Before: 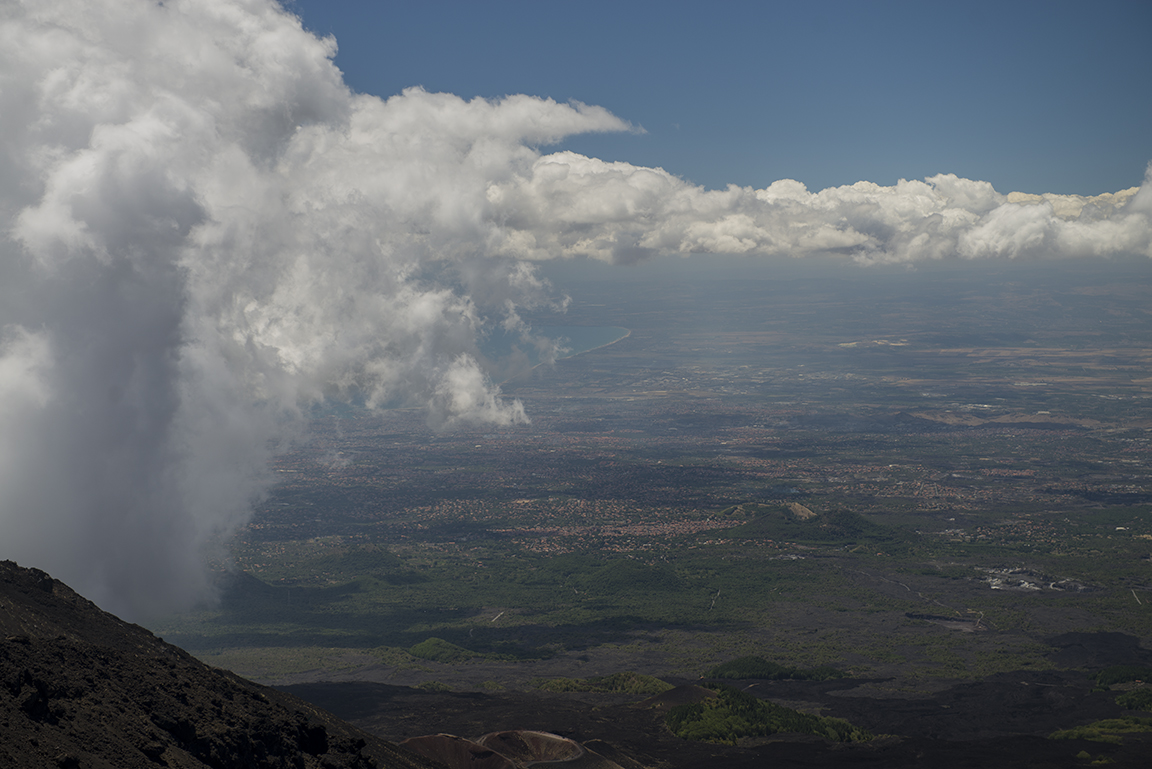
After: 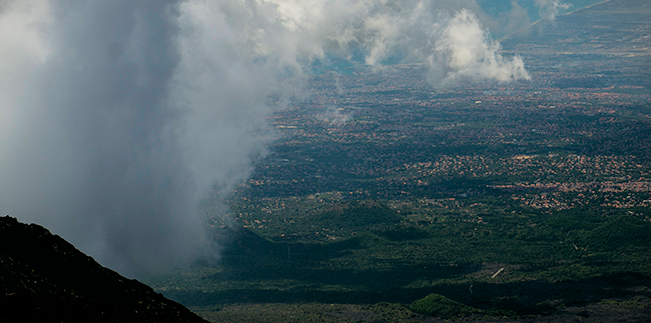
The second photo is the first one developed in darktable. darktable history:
filmic rgb: black relative exposure -4.98 EV, white relative exposure 3.97 EV, hardness 2.89, contrast 1.408
vignetting: fall-off start 97.2%, center (-0.034, 0.153), width/height ratio 1.183
crop: top 44.749%, right 43.419%, bottom 13.125%
color balance rgb: global offset › luminance -0.339%, global offset › chroma 0.106%, global offset › hue 162.99°, perceptual saturation grading › global saturation 29.483%, perceptual brilliance grading › global brilliance 11.049%, global vibrance 20%
